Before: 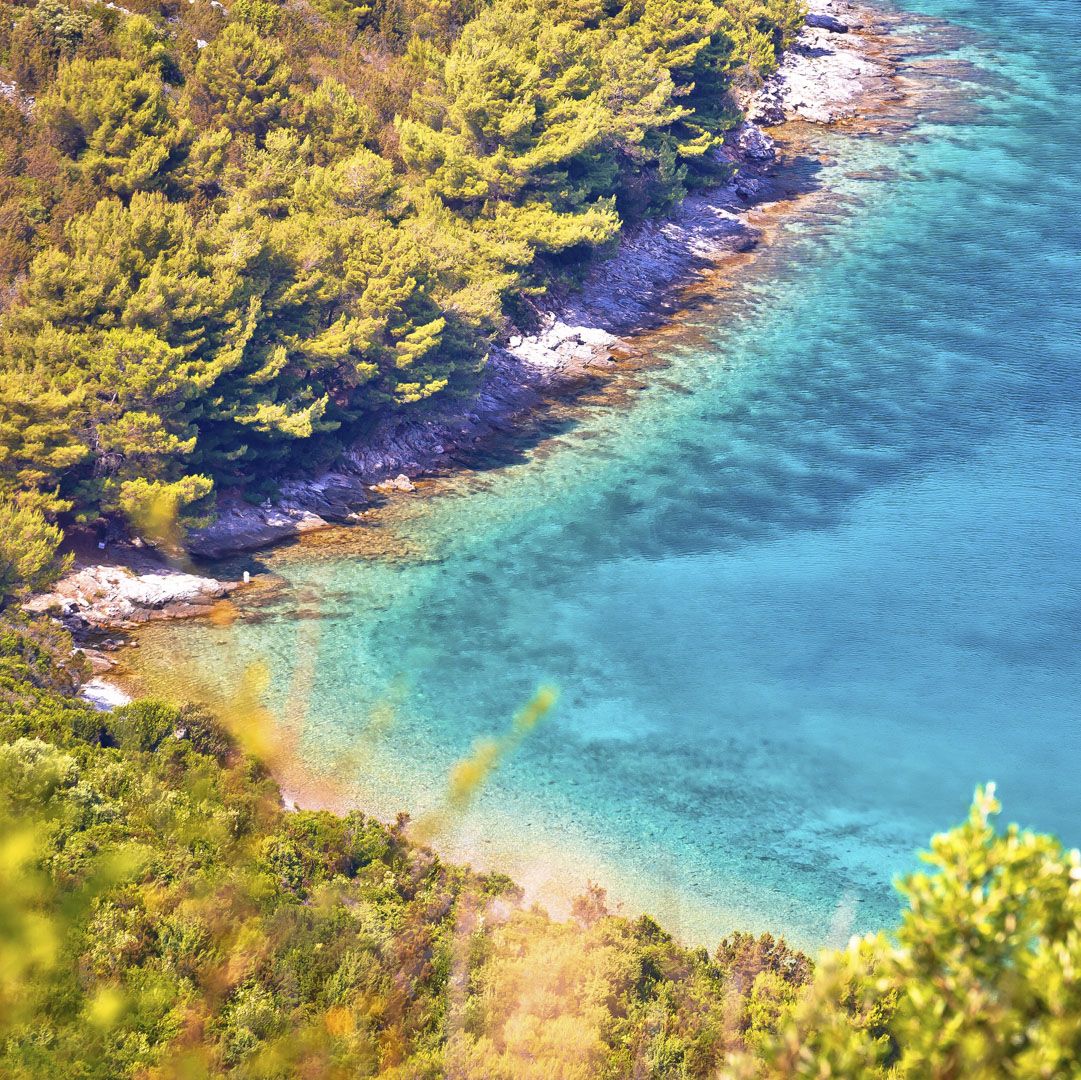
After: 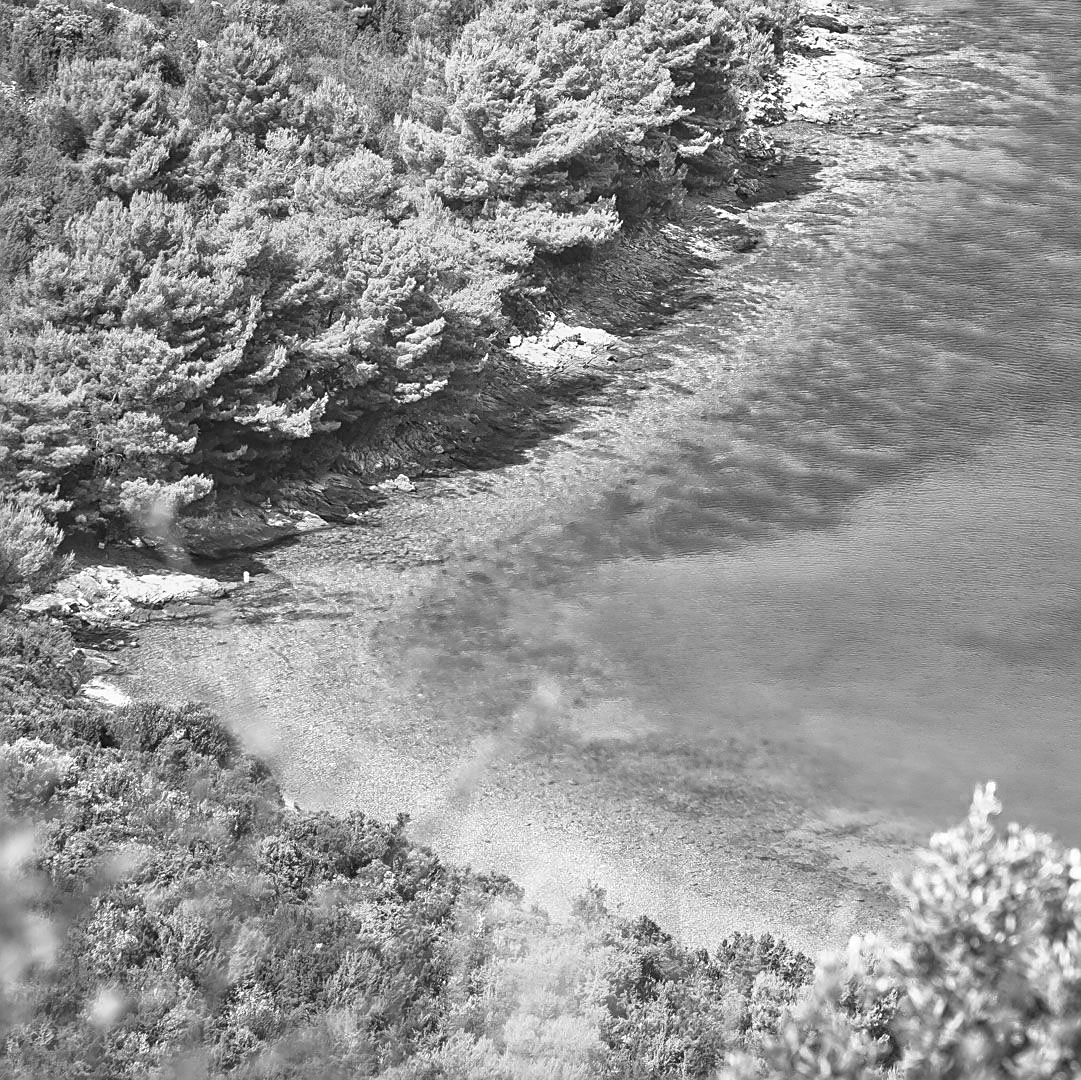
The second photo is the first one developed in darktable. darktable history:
monochrome: a 32, b 64, size 2.3, highlights 1
sharpen: on, module defaults
local contrast: detail 110%
